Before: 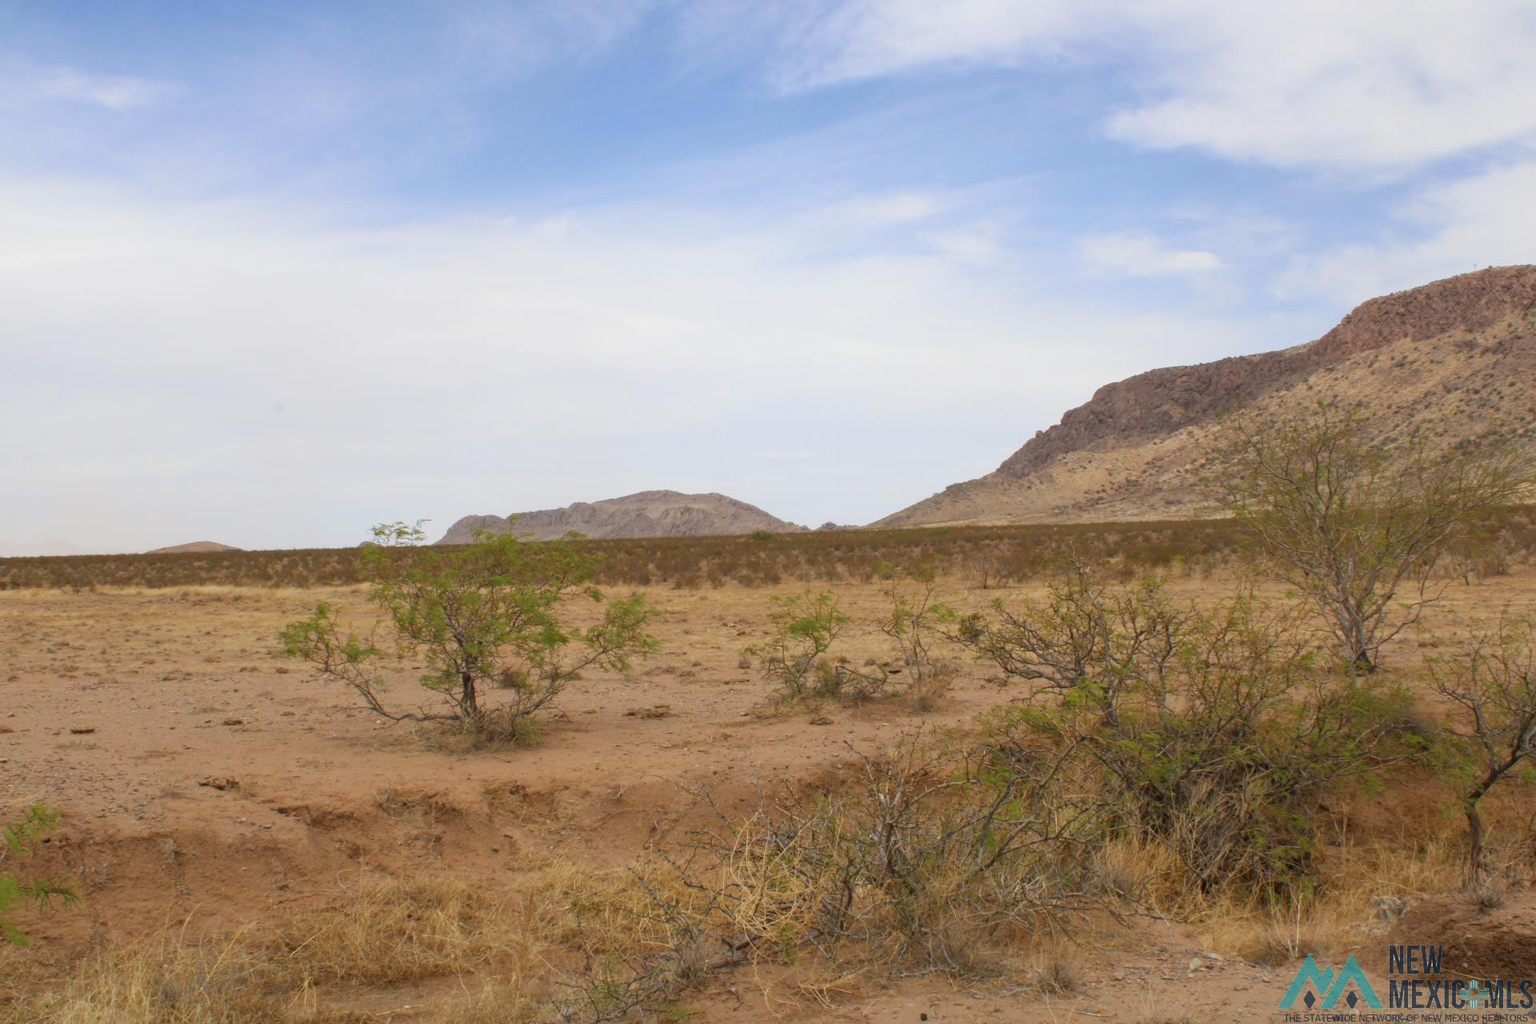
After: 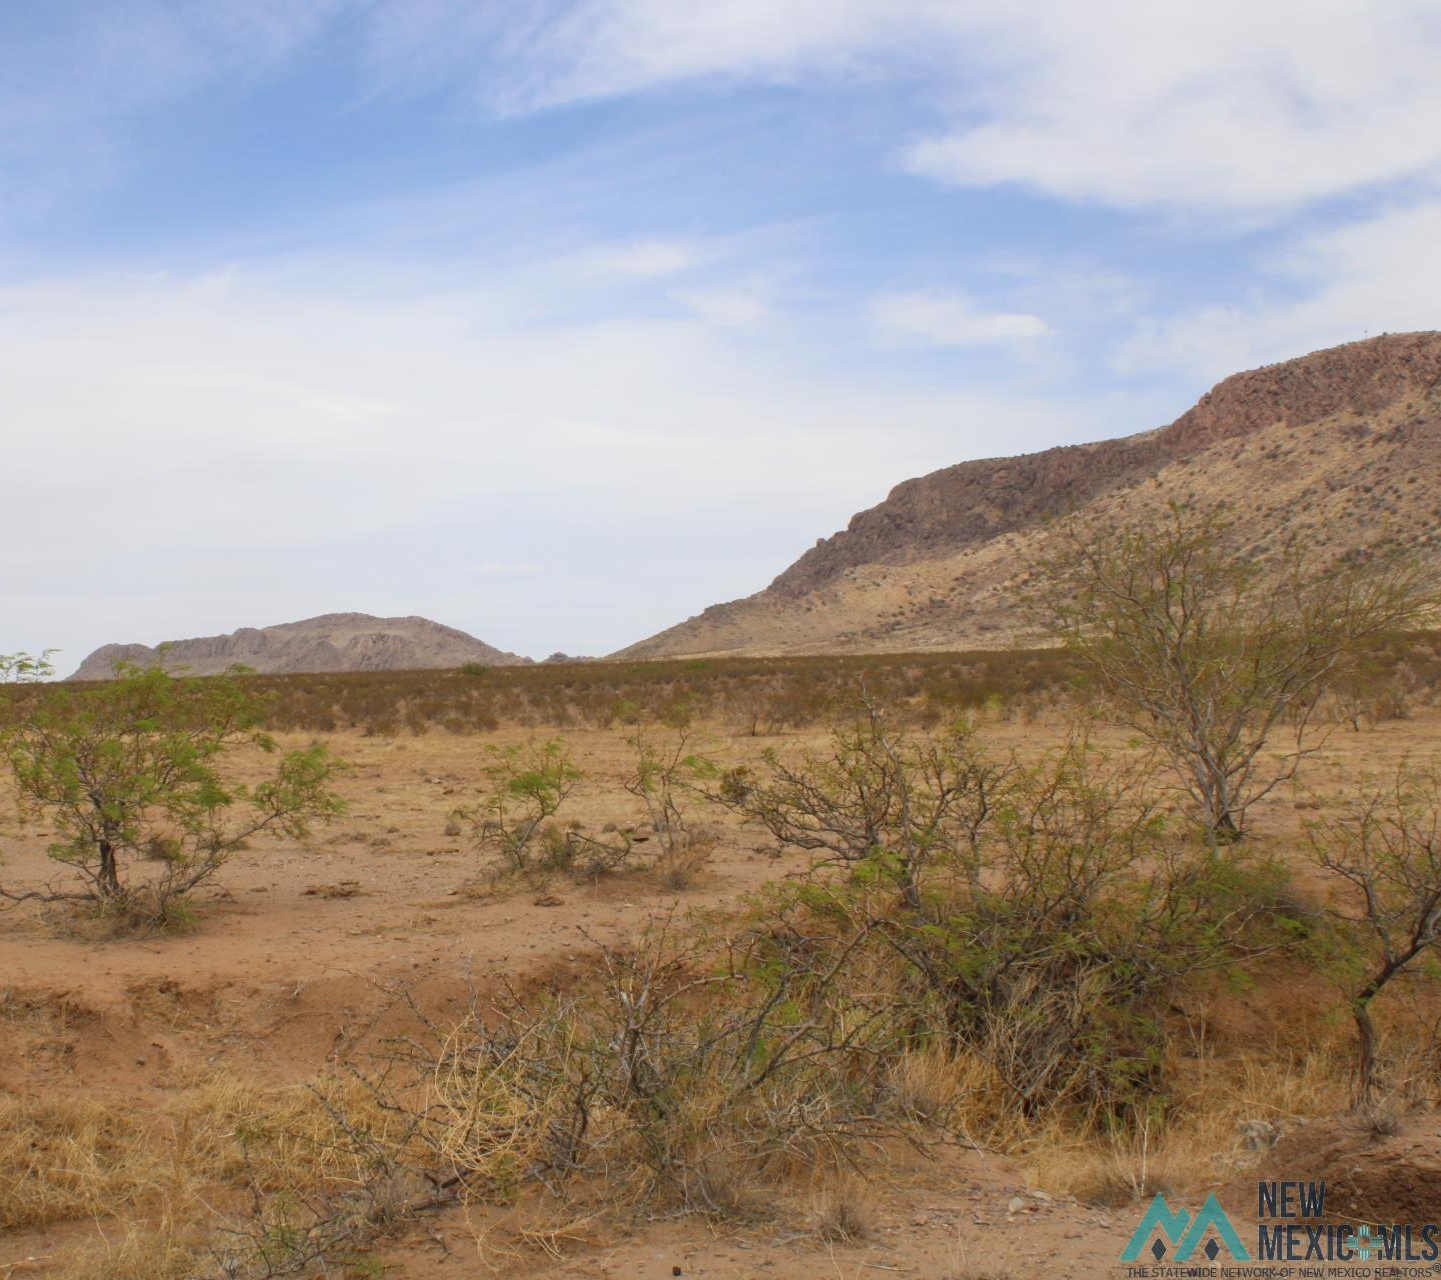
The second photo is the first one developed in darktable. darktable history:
crop and rotate: left 24.93%
